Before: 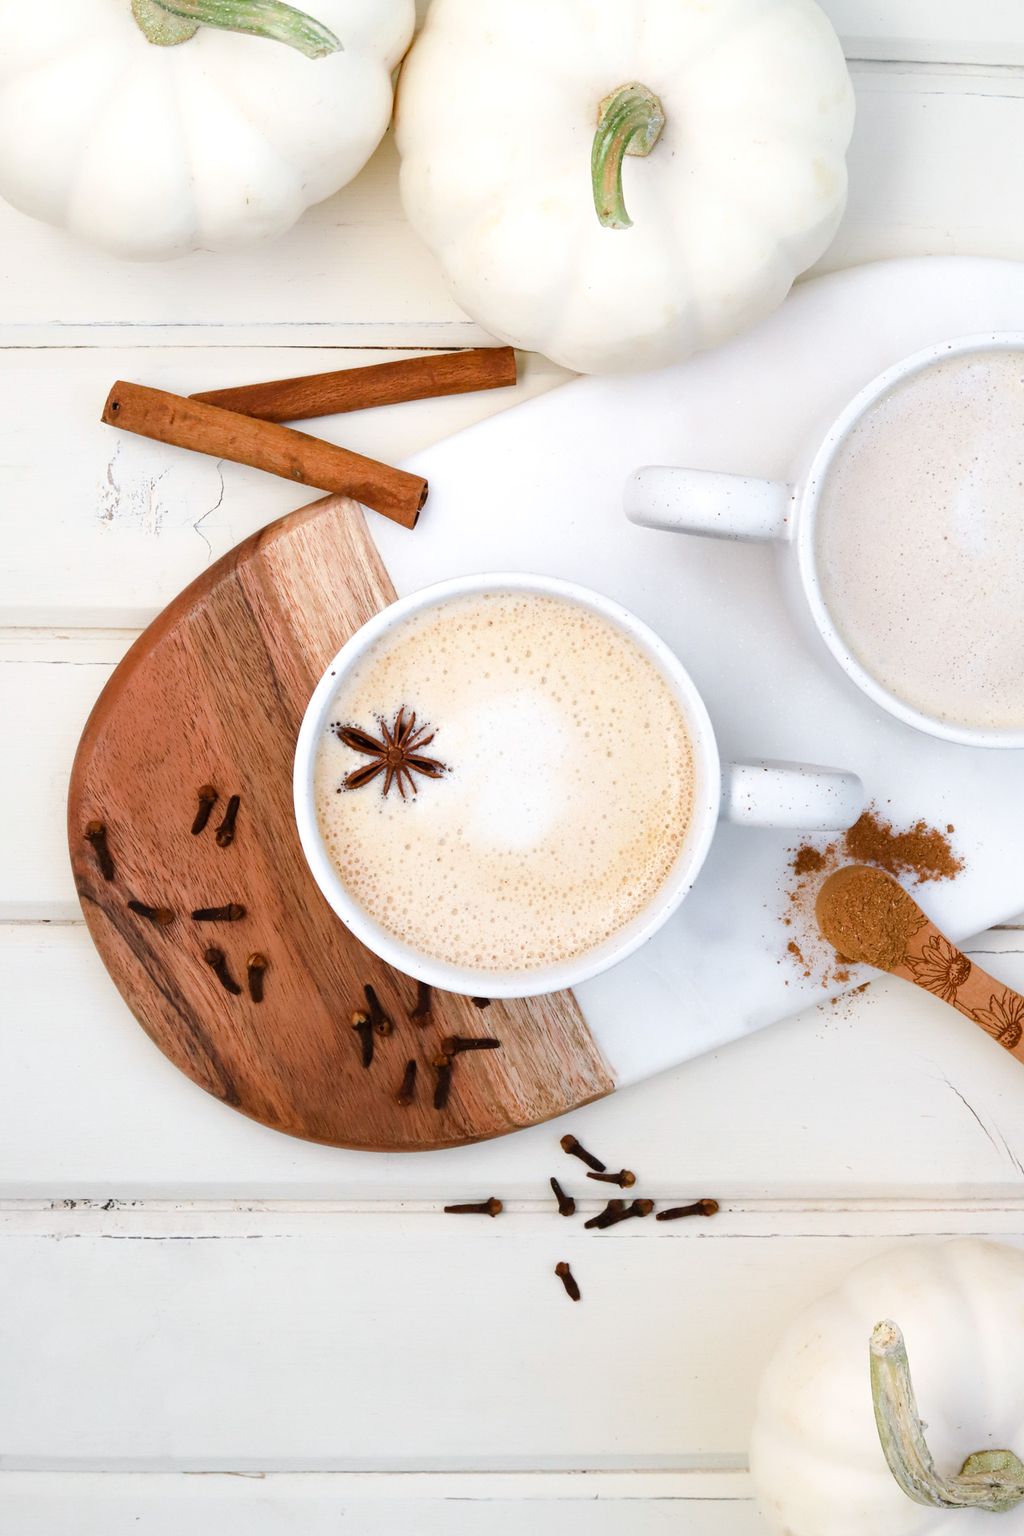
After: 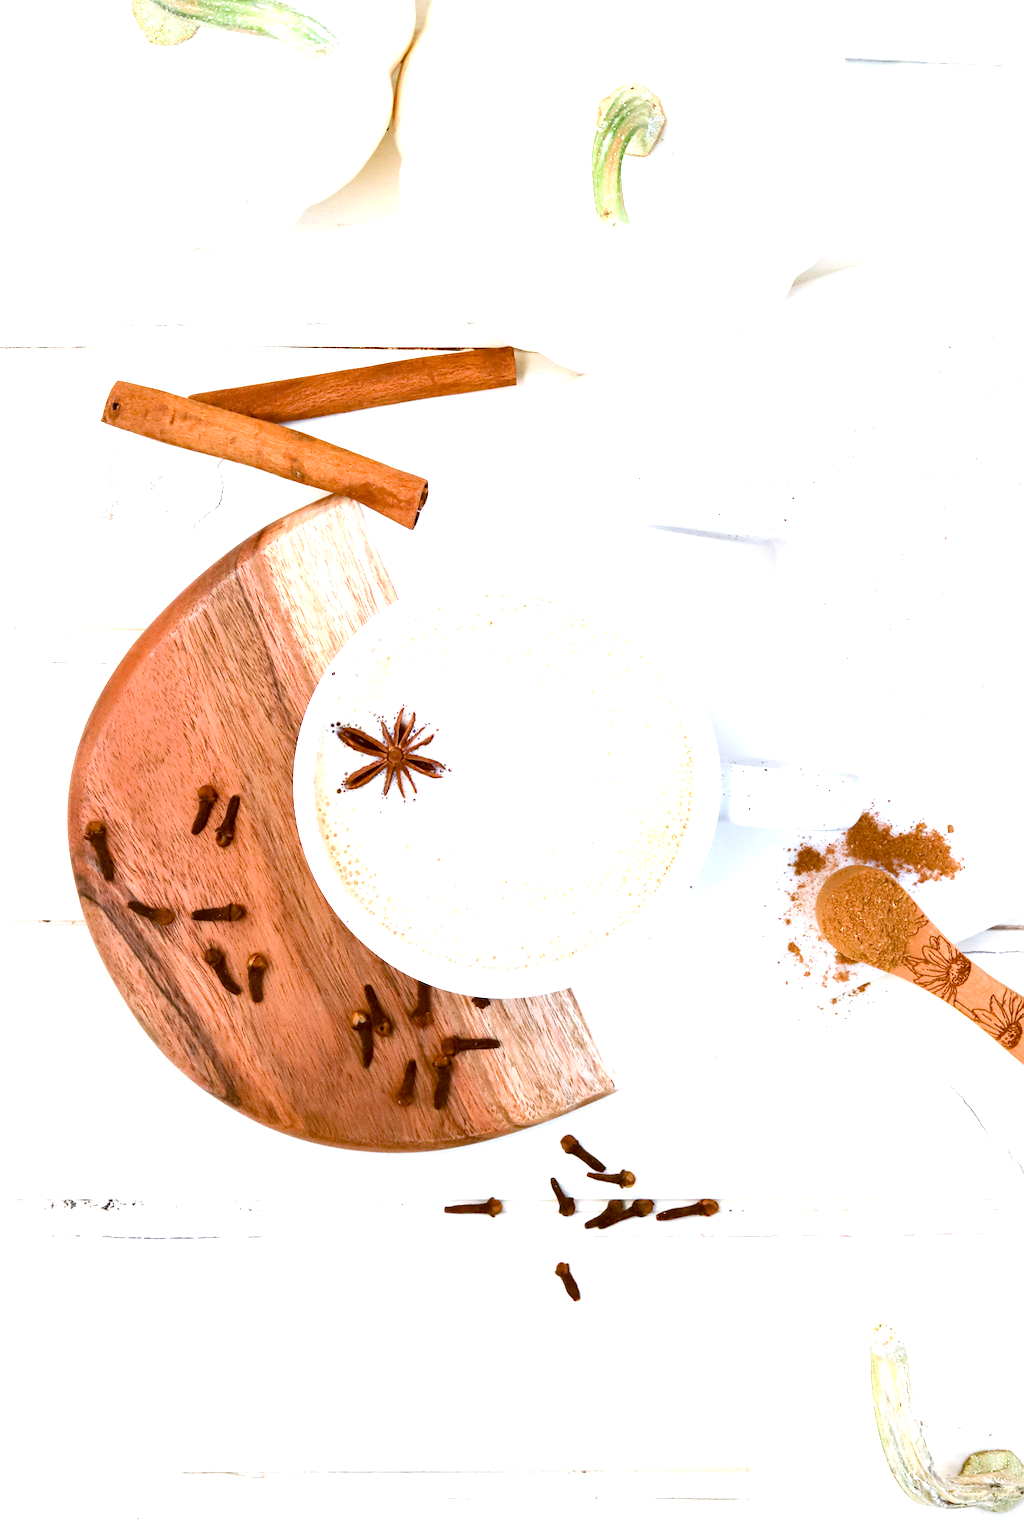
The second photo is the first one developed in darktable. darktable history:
exposure: black level correction 0, exposure 1 EV, compensate exposure bias true, compensate highlight preservation false
color balance: lift [1, 1.015, 1.004, 0.985], gamma [1, 0.958, 0.971, 1.042], gain [1, 0.956, 0.977, 1.044]
